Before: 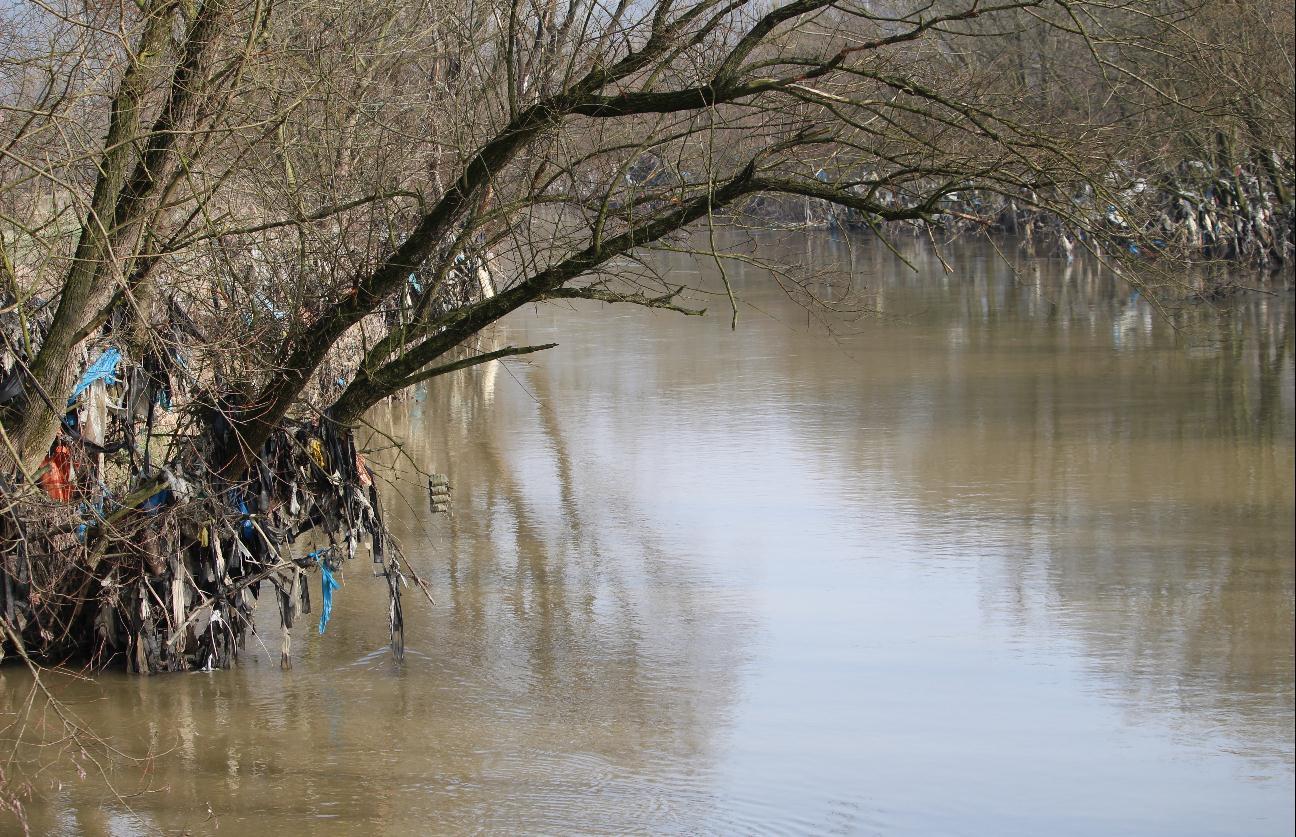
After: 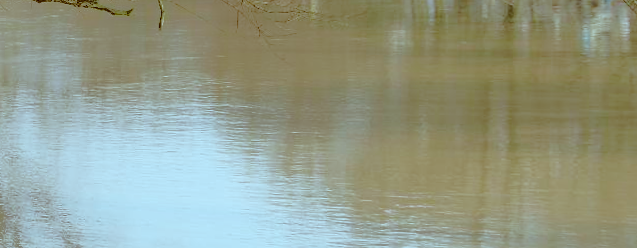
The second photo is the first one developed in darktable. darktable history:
base curve: curves: ch0 [(0, 0) (0.028, 0.03) (0.121, 0.232) (0.46, 0.748) (0.859, 0.968) (1, 1)], preserve colors none
shadows and highlights: shadows -19.91, highlights -73.15
crop: left 36.607%, top 34.735%, right 13.146%, bottom 30.611%
color correction: highlights a* -14.62, highlights b* -16.22, shadows a* 10.12, shadows b* 29.4
rotate and perspective: rotation 1.69°, lens shift (vertical) -0.023, lens shift (horizontal) -0.291, crop left 0.025, crop right 0.988, crop top 0.092, crop bottom 0.842
